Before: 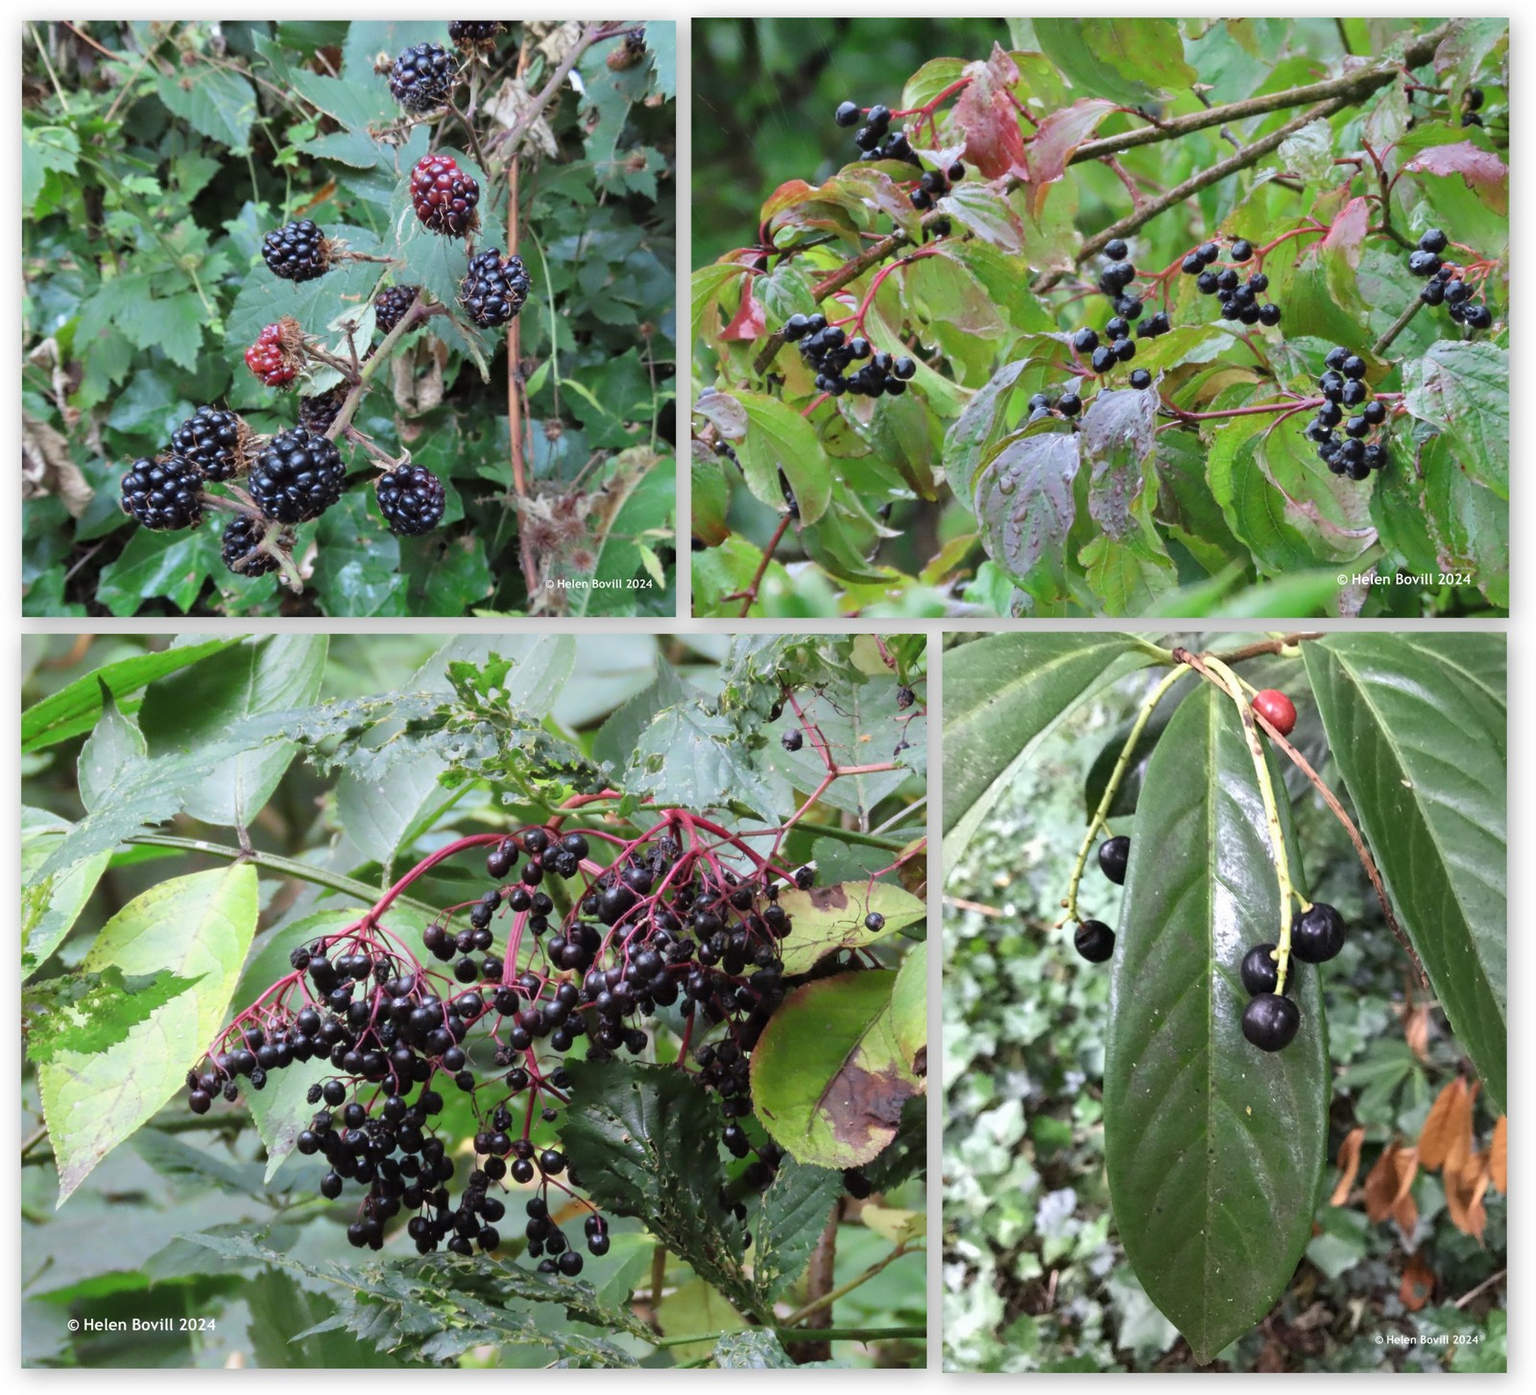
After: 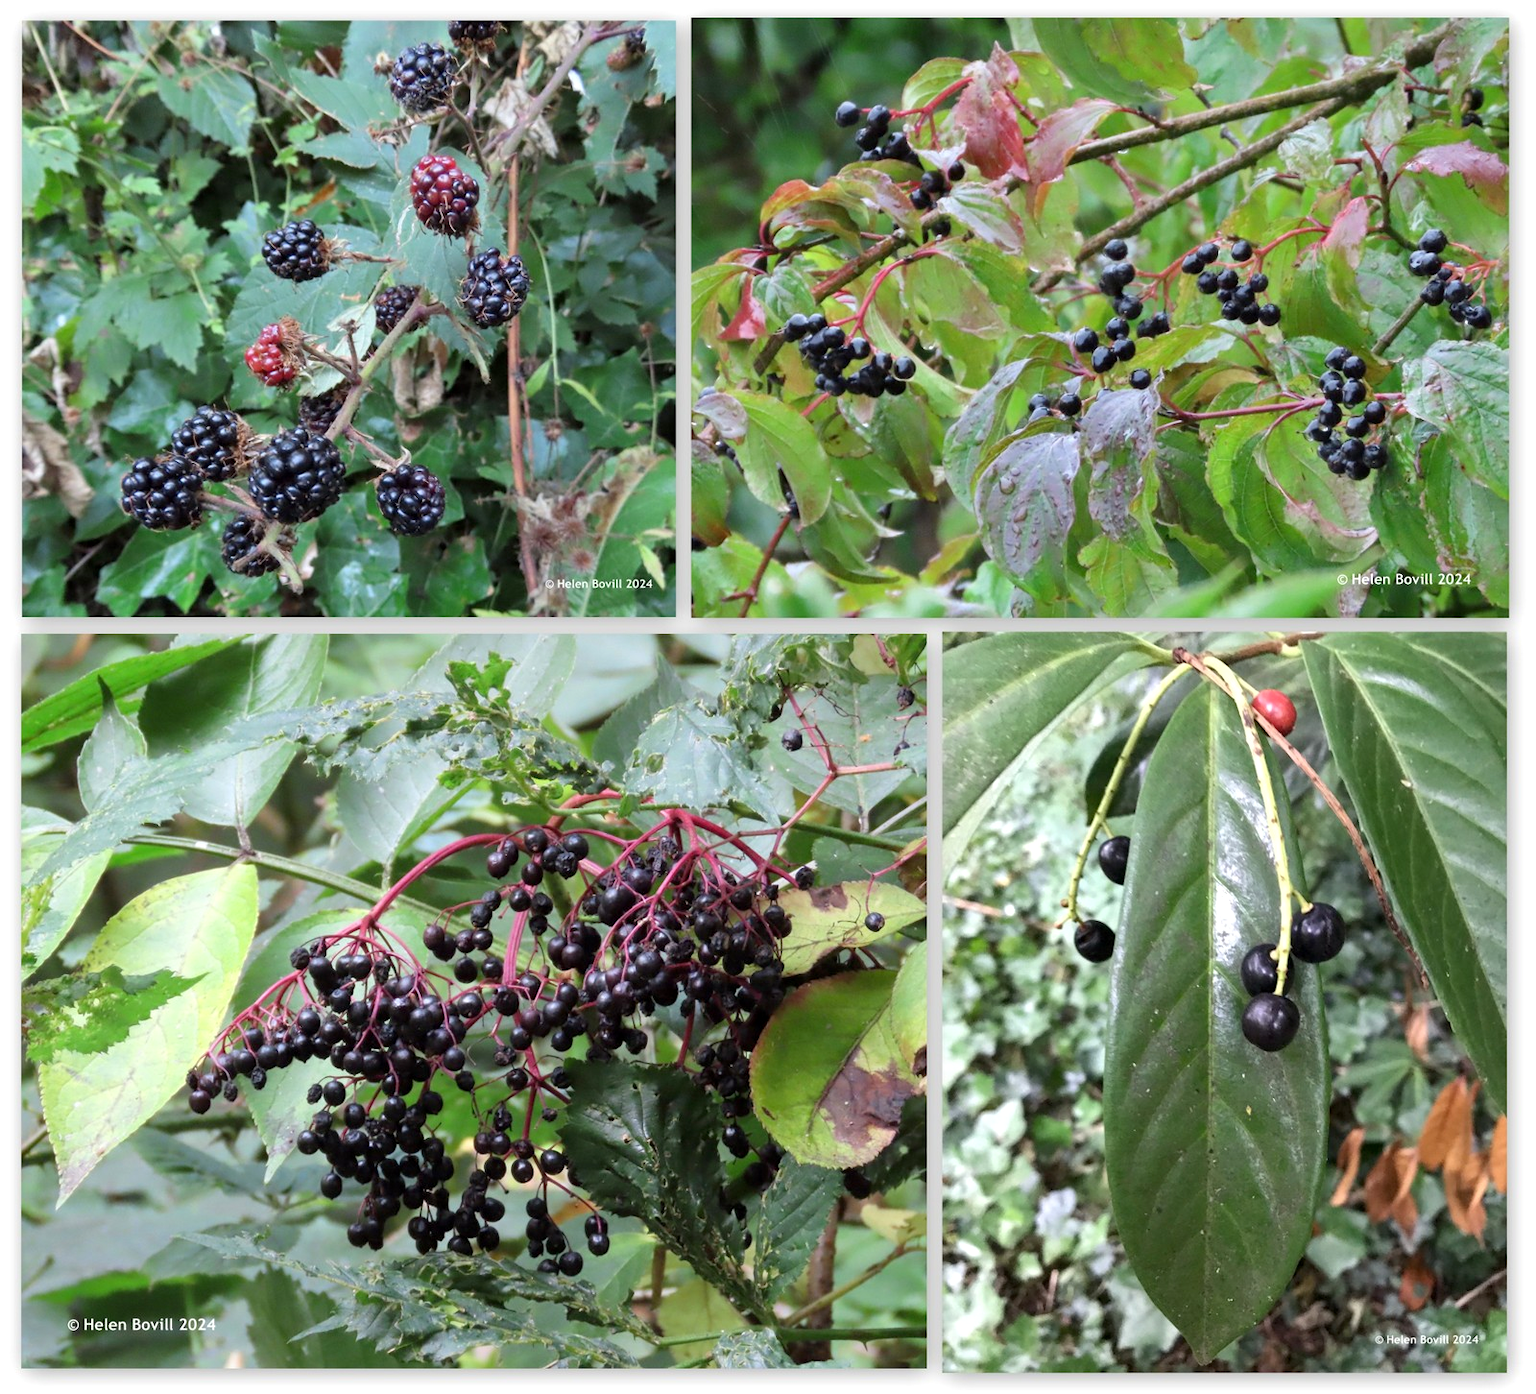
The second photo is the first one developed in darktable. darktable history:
exposure: black level correction 0.002, exposure 0.146 EV, compensate highlight preservation false
